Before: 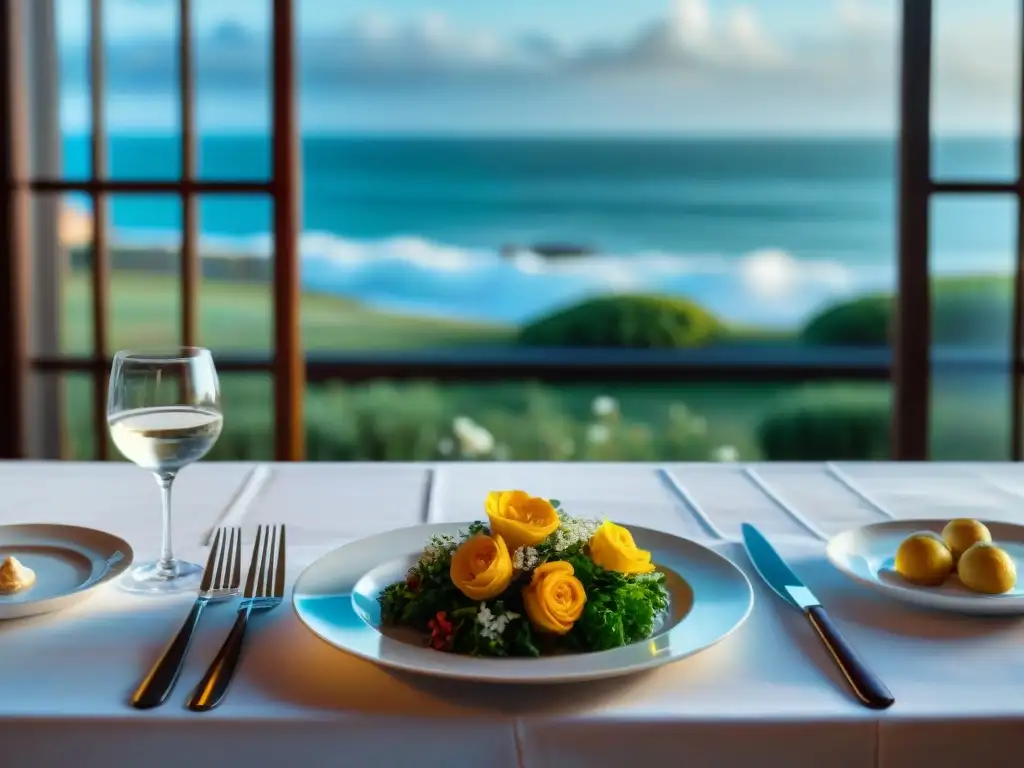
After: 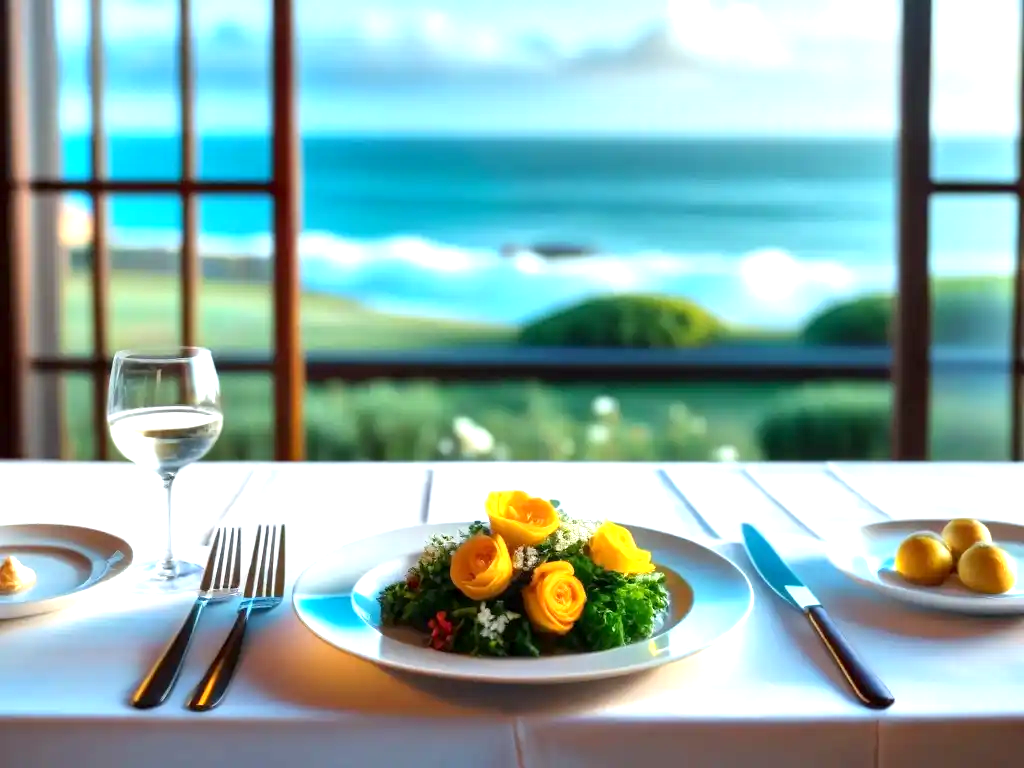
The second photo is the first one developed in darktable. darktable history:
levels: levels [0, 0.498, 1]
exposure: black level correction 0.001, exposure 1.05 EV, compensate exposure bias true, compensate highlight preservation false
